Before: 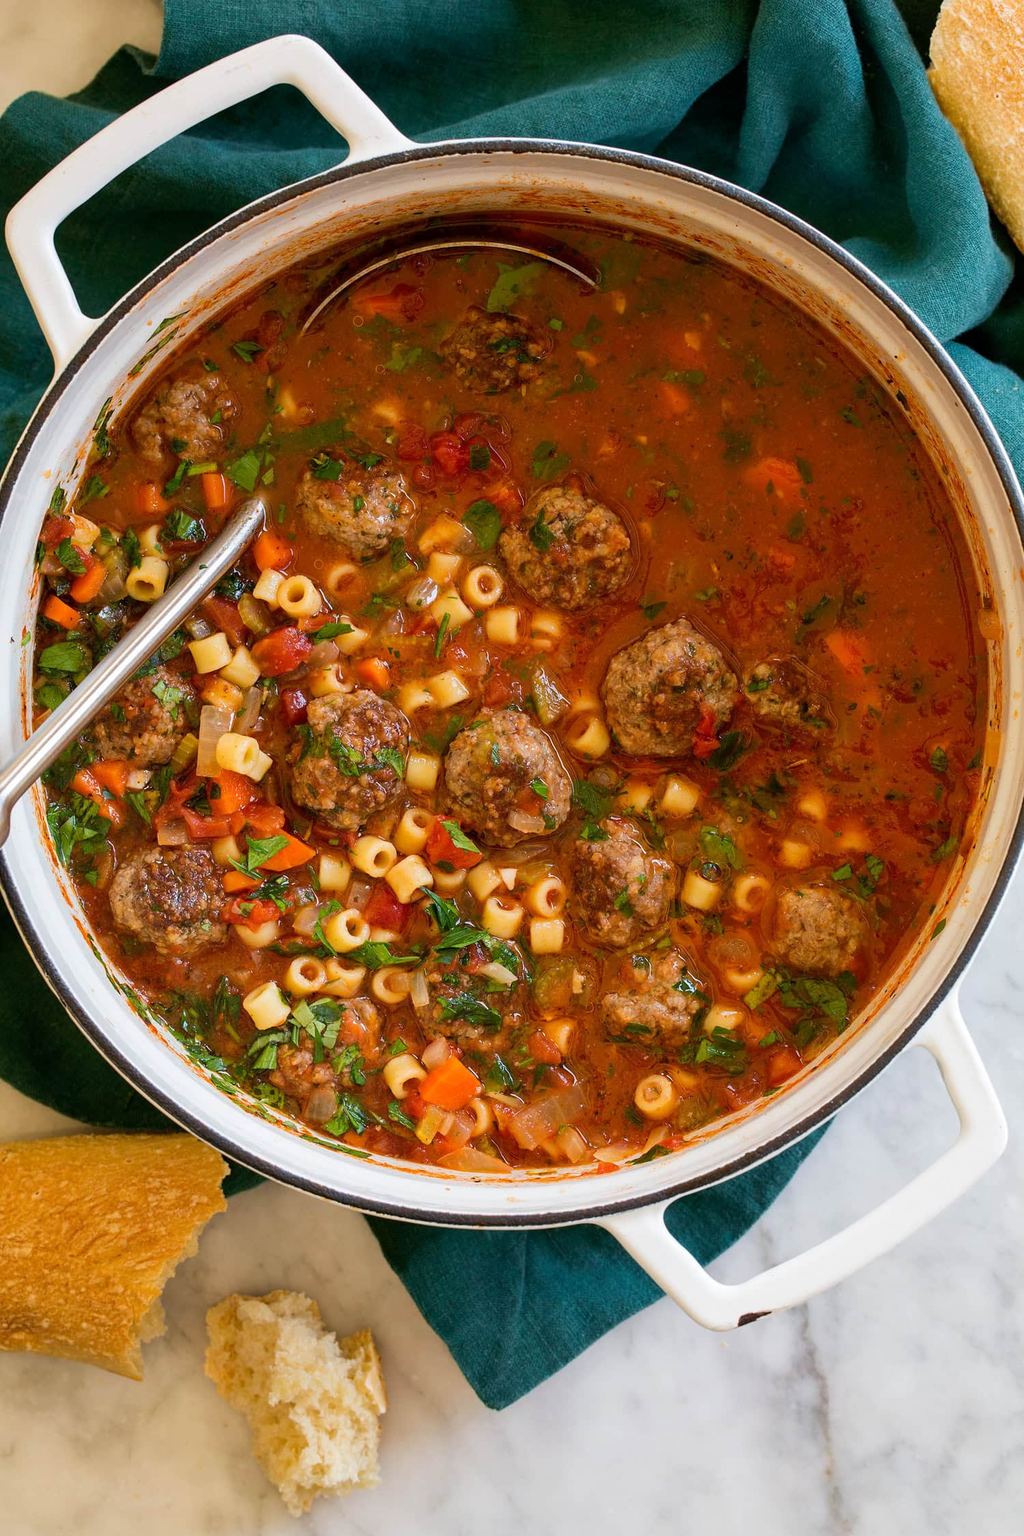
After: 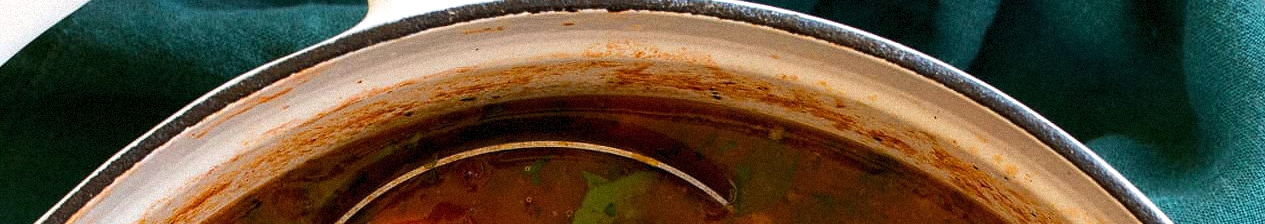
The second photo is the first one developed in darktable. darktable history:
grain: mid-tones bias 0%
tone equalizer: -8 EV -0.417 EV, -7 EV -0.389 EV, -6 EV -0.333 EV, -5 EV -0.222 EV, -3 EV 0.222 EV, -2 EV 0.333 EV, -1 EV 0.389 EV, +0 EV 0.417 EV, edges refinement/feathering 500, mask exposure compensation -1.57 EV, preserve details no
crop and rotate: left 9.644%, top 9.491%, right 6.021%, bottom 80.509%
levels: mode automatic, black 0.023%, white 99.97%, levels [0.062, 0.494, 0.925]
